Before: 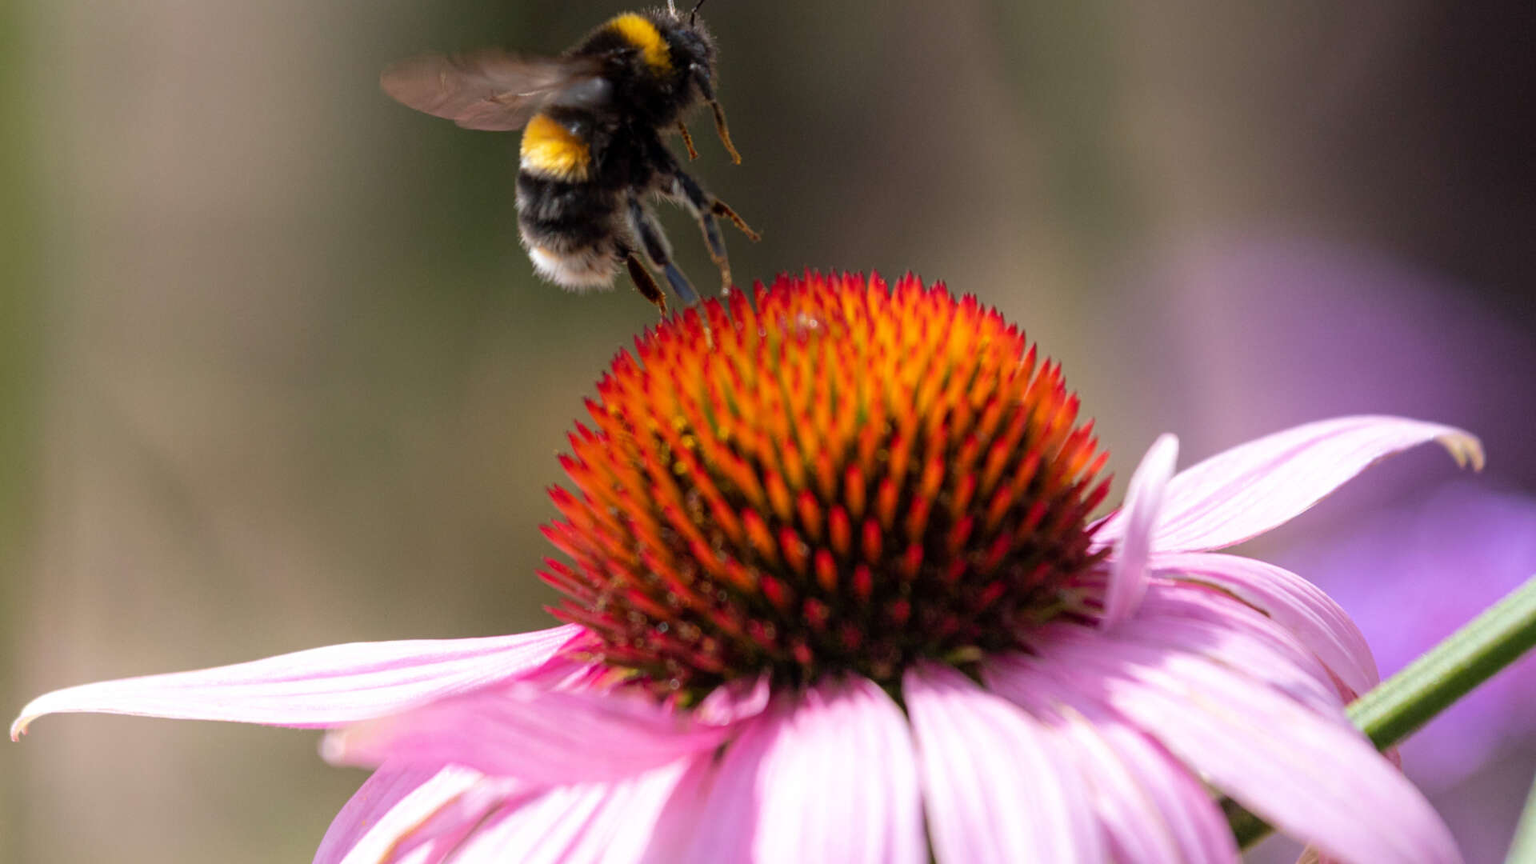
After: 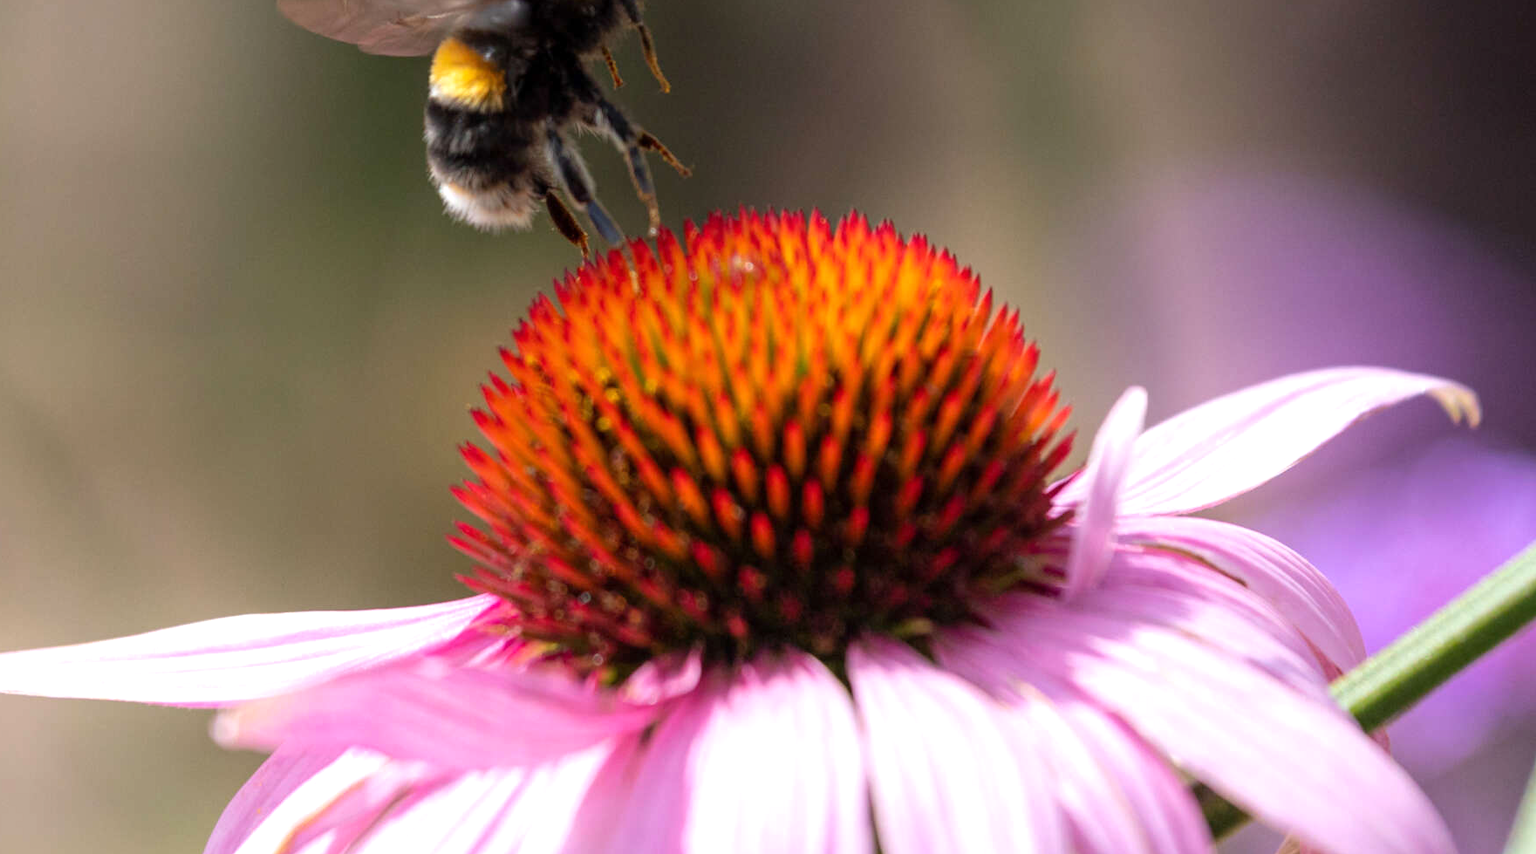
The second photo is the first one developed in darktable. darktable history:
crop and rotate: left 8.262%, top 9.226%
exposure: exposure 0.207 EV, compensate highlight preservation false
